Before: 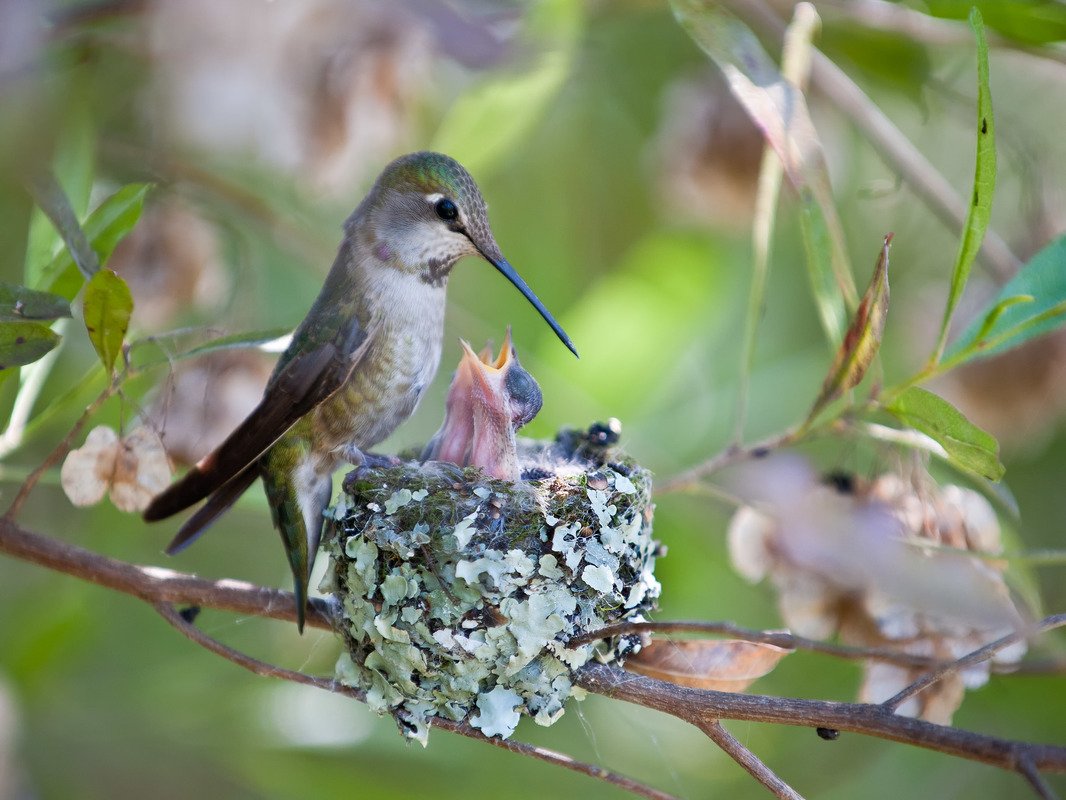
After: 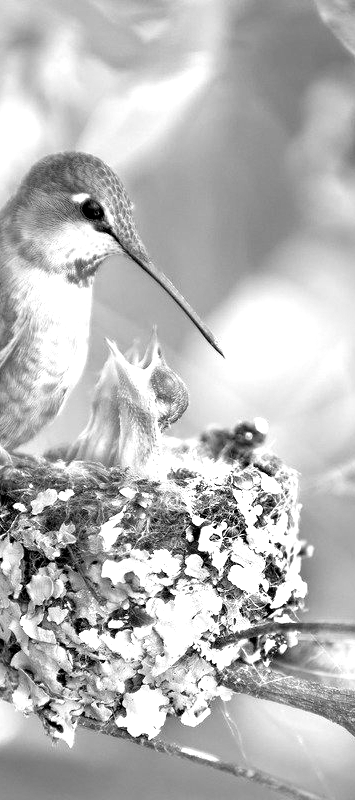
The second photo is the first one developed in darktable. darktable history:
color calibration: output gray [0.18, 0.41, 0.41, 0], illuminant as shot in camera, x 0.363, y 0.386, temperature 4538.54 K, gamut compression 1.7
crop: left 33.21%, right 33.429%
tone equalizer: -8 EV -1.12 EV, -7 EV -1 EV, -6 EV -0.882 EV, -5 EV -0.556 EV, -3 EV 0.594 EV, -2 EV 0.861 EV, -1 EV 1.01 EV, +0 EV 1.08 EV
contrast equalizer: octaves 7, y [[0.6 ×6], [0.55 ×6], [0 ×6], [0 ×6], [0 ×6]], mix 0.154
